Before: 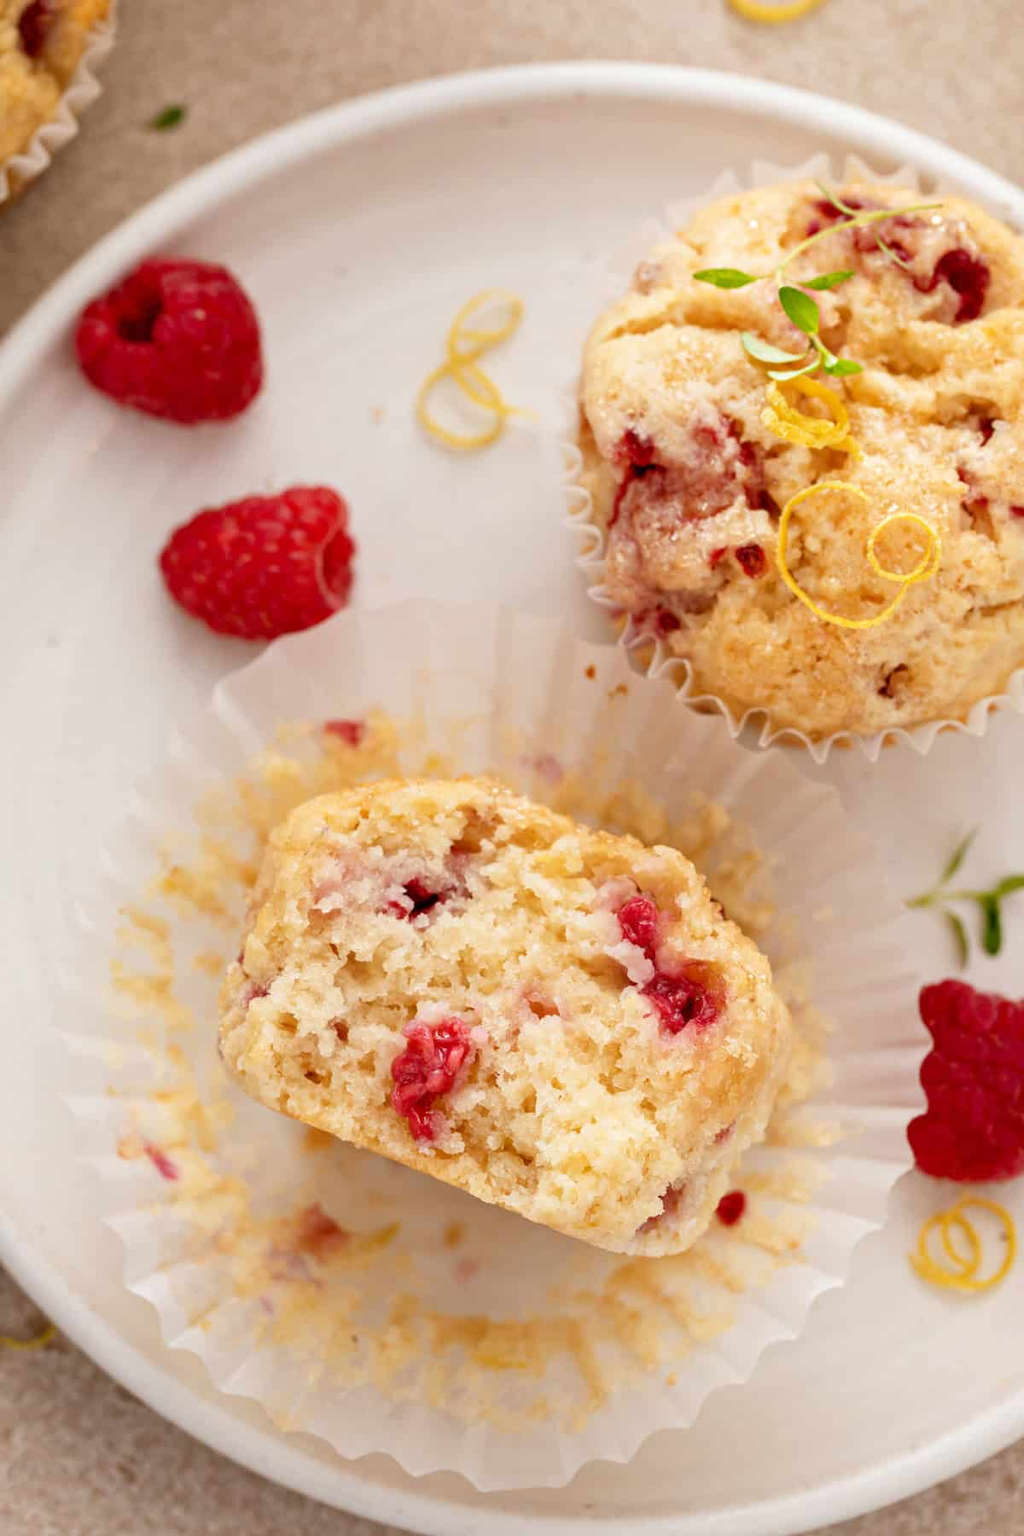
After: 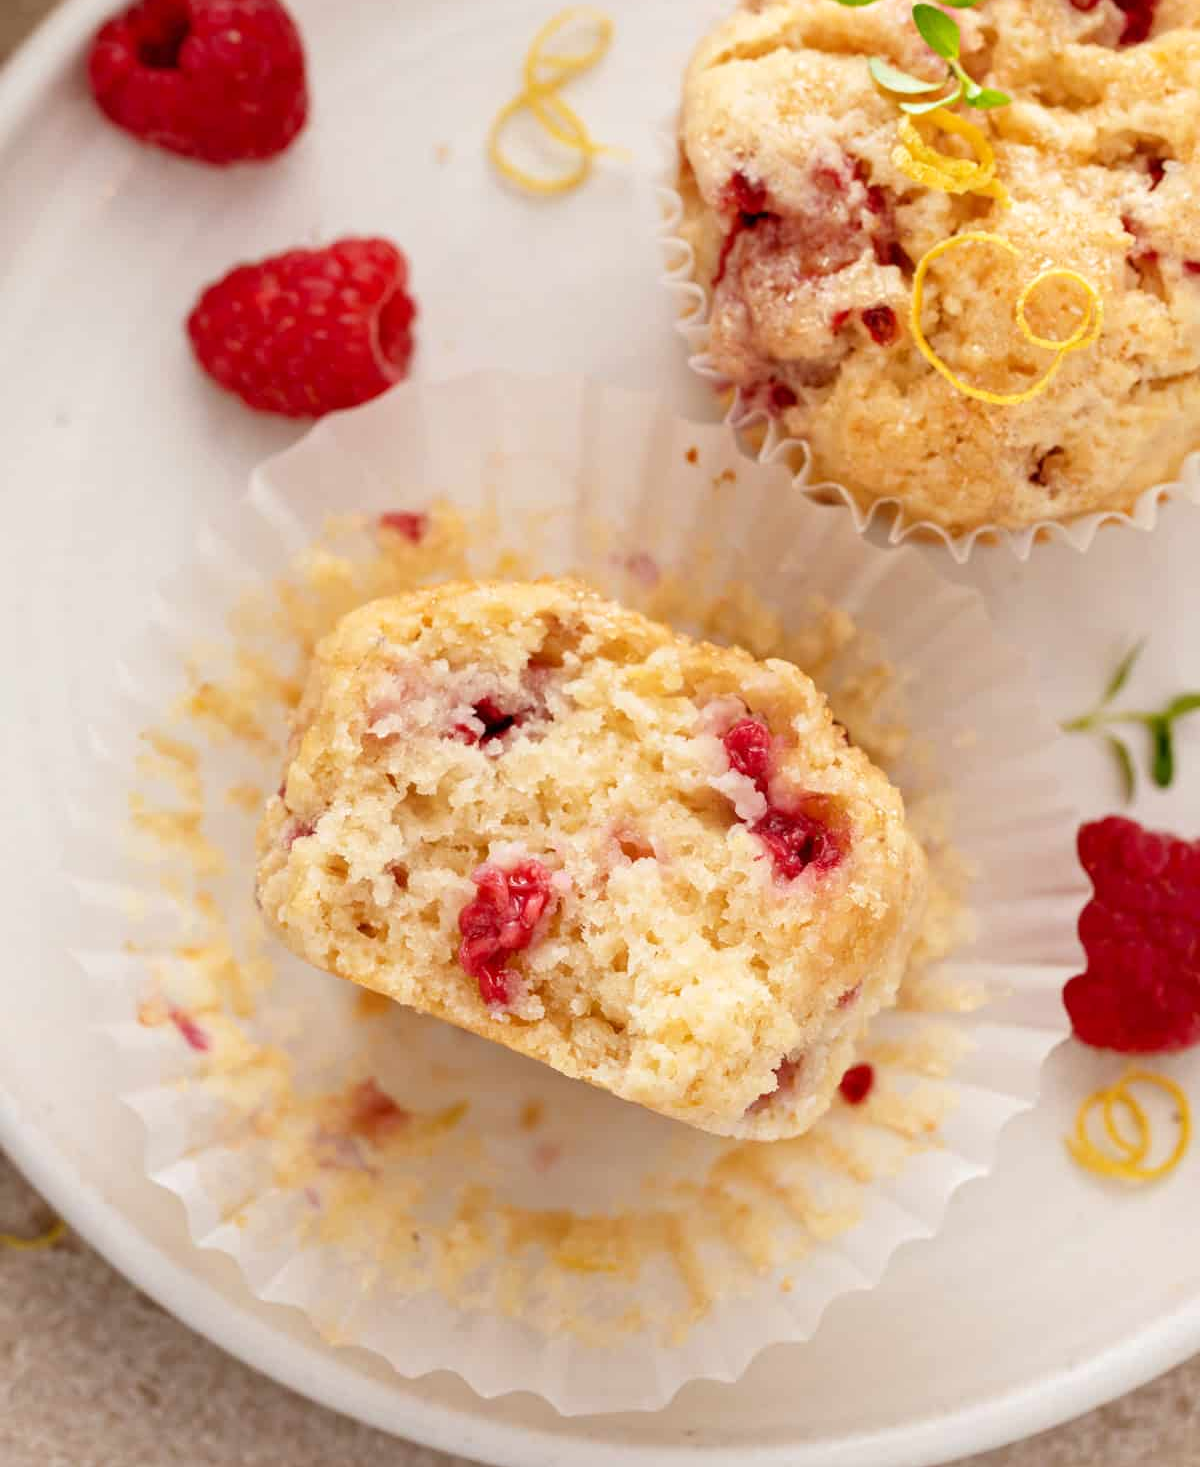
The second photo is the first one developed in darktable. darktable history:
levels: levels [0, 0.492, 0.984]
crop and rotate: top 18.468%
